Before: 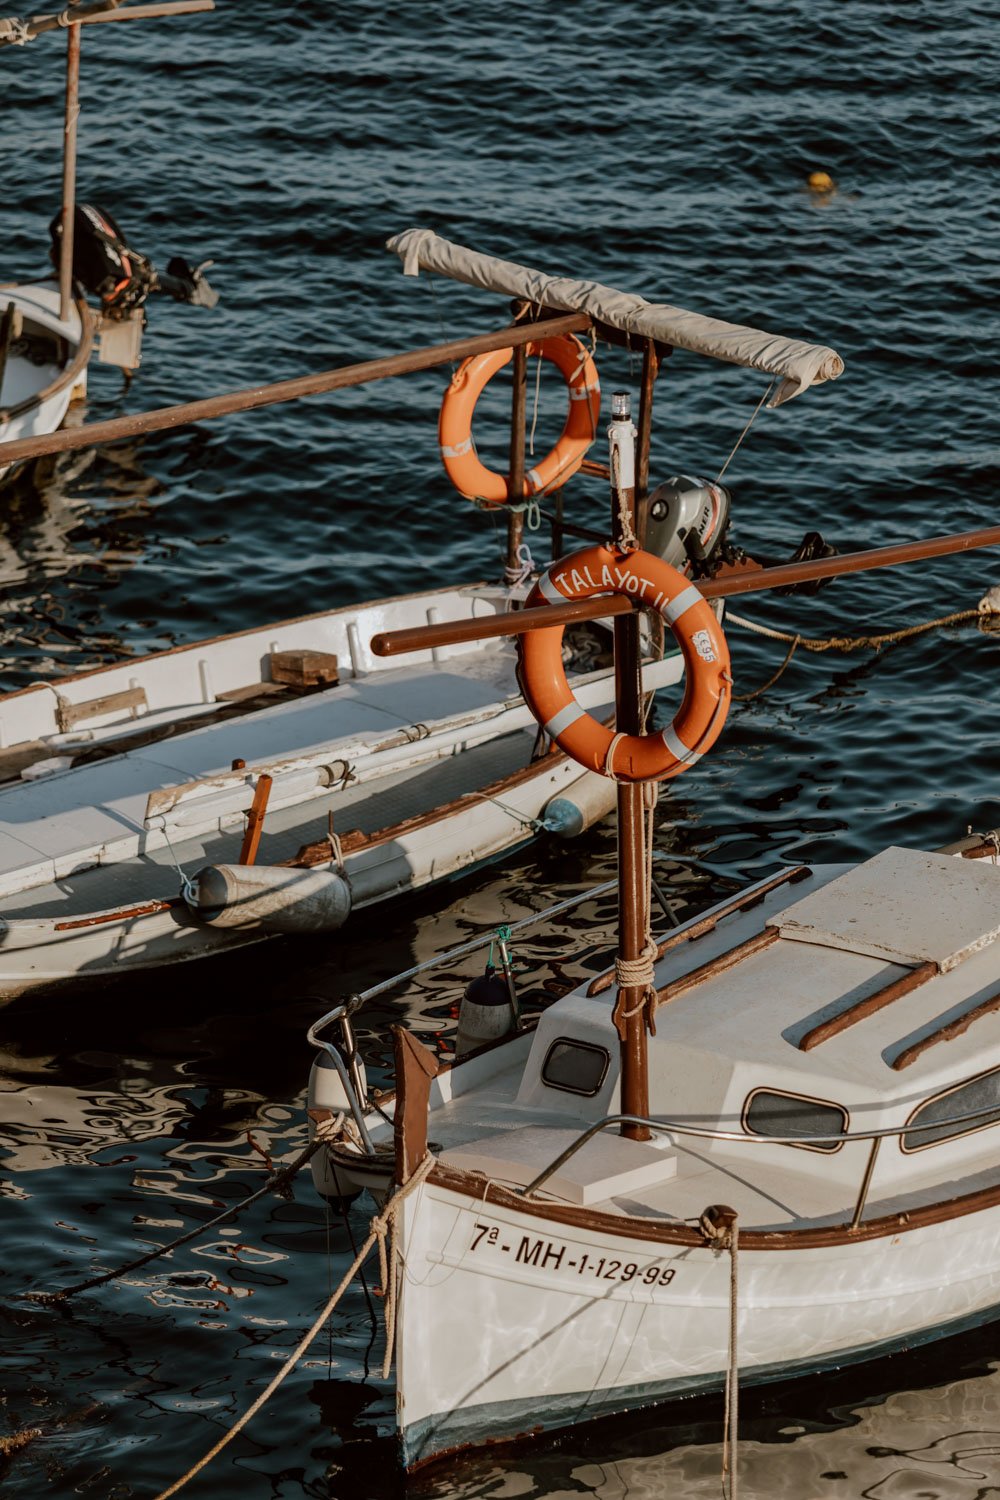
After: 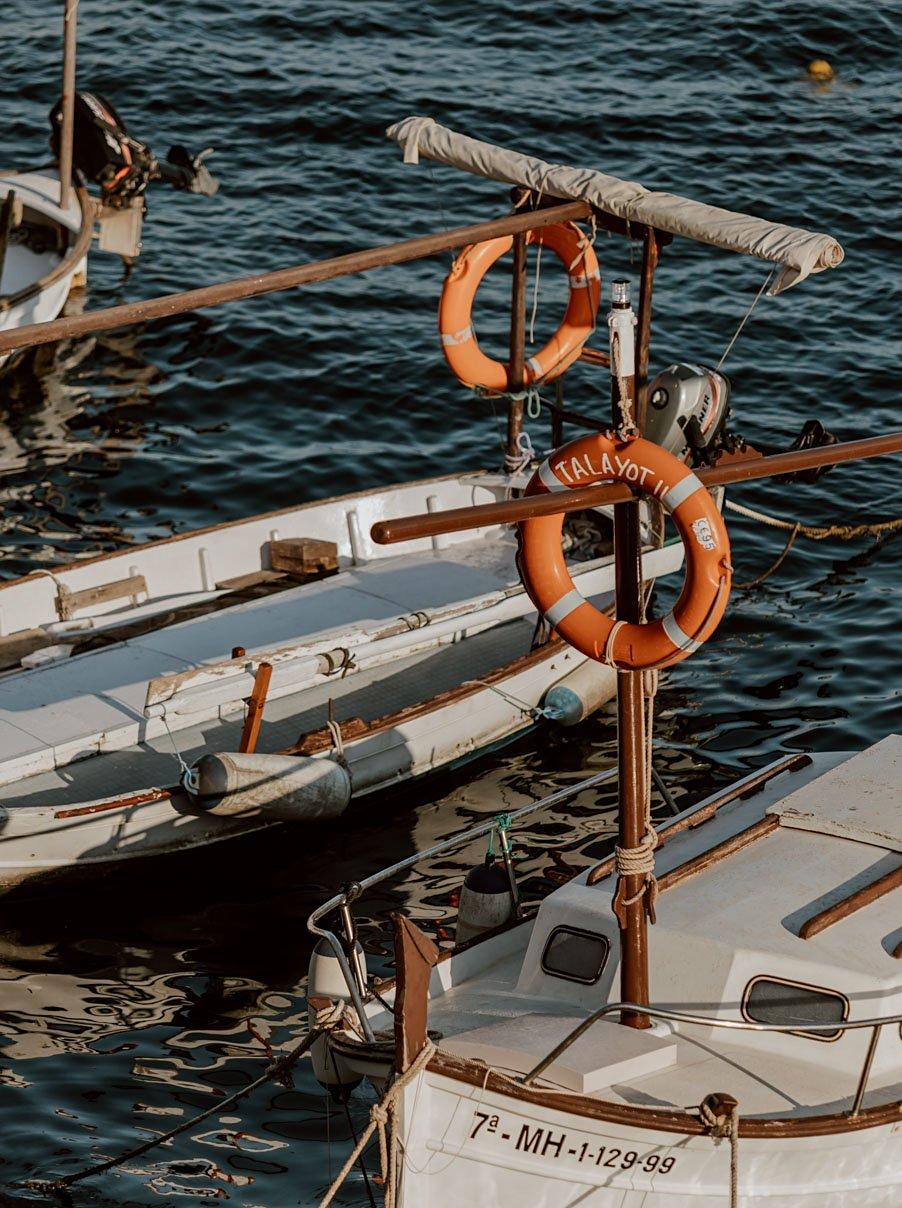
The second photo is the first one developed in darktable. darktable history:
sharpen: amount 0.2
crop: top 7.49%, right 9.717%, bottom 11.943%
white balance: emerald 1
